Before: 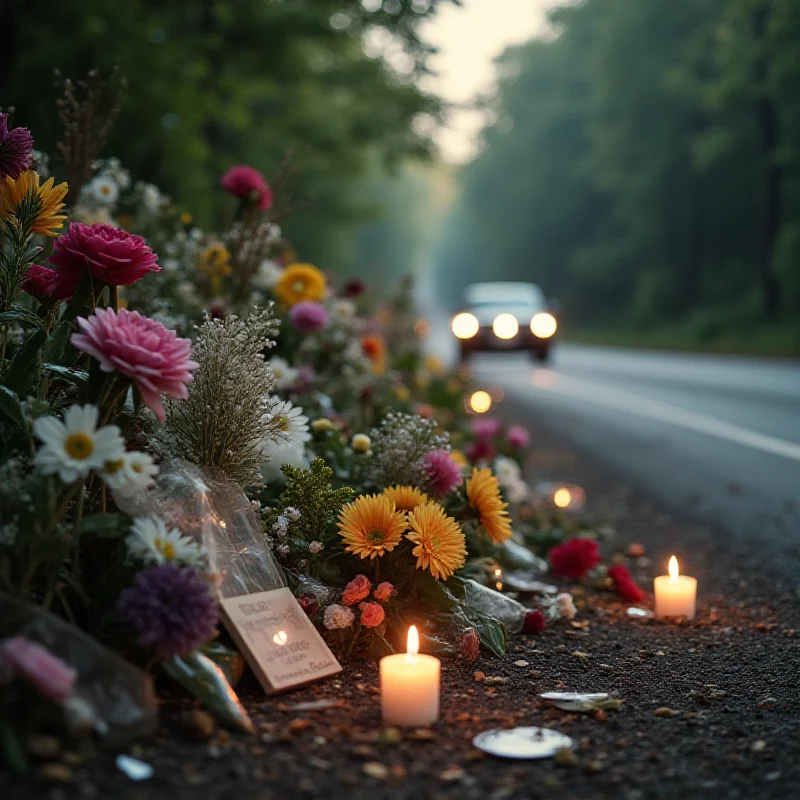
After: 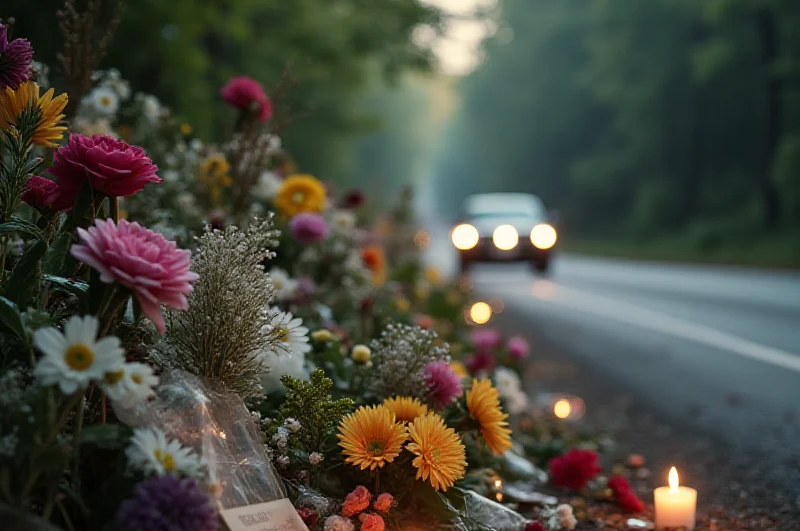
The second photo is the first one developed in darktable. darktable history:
crop: top 11.13%, bottom 22.475%
